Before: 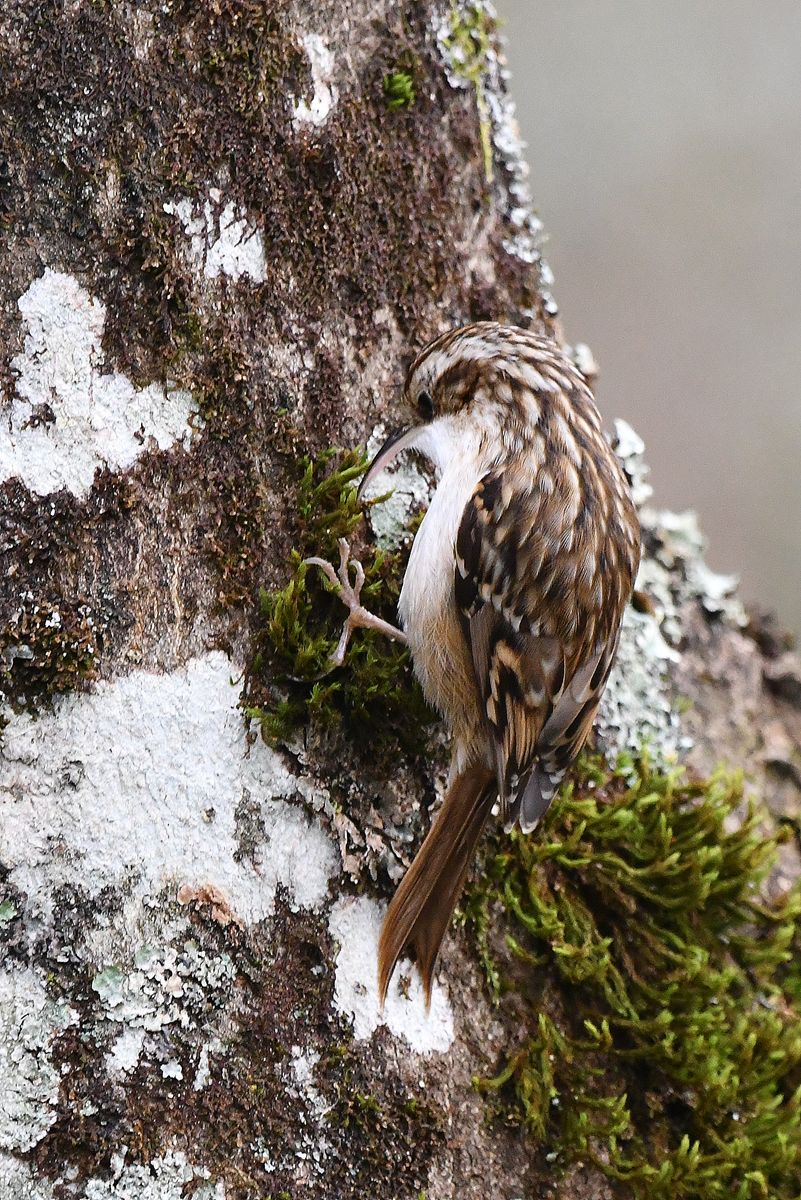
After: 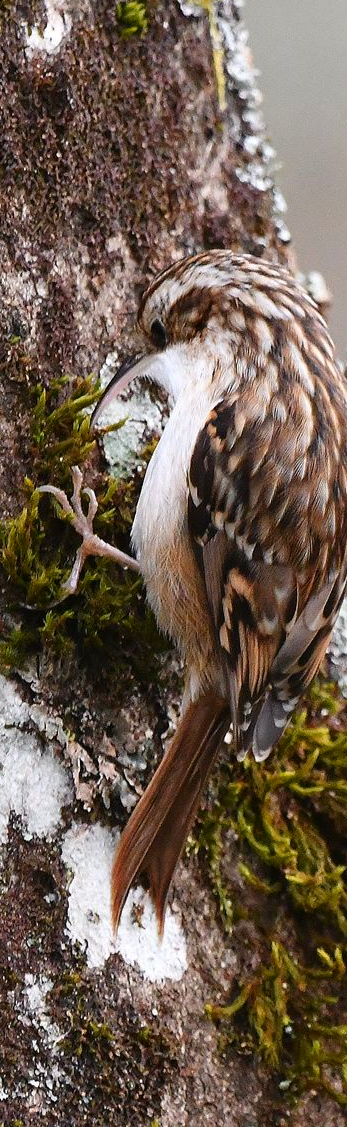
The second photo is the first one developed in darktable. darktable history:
color zones: curves: ch1 [(0.235, 0.558) (0.75, 0.5)]; ch2 [(0.25, 0.462) (0.749, 0.457)], mix 40.67%
crop: left 33.452%, top 6.025%, right 23.155%
rgb levels: preserve colors max RGB
